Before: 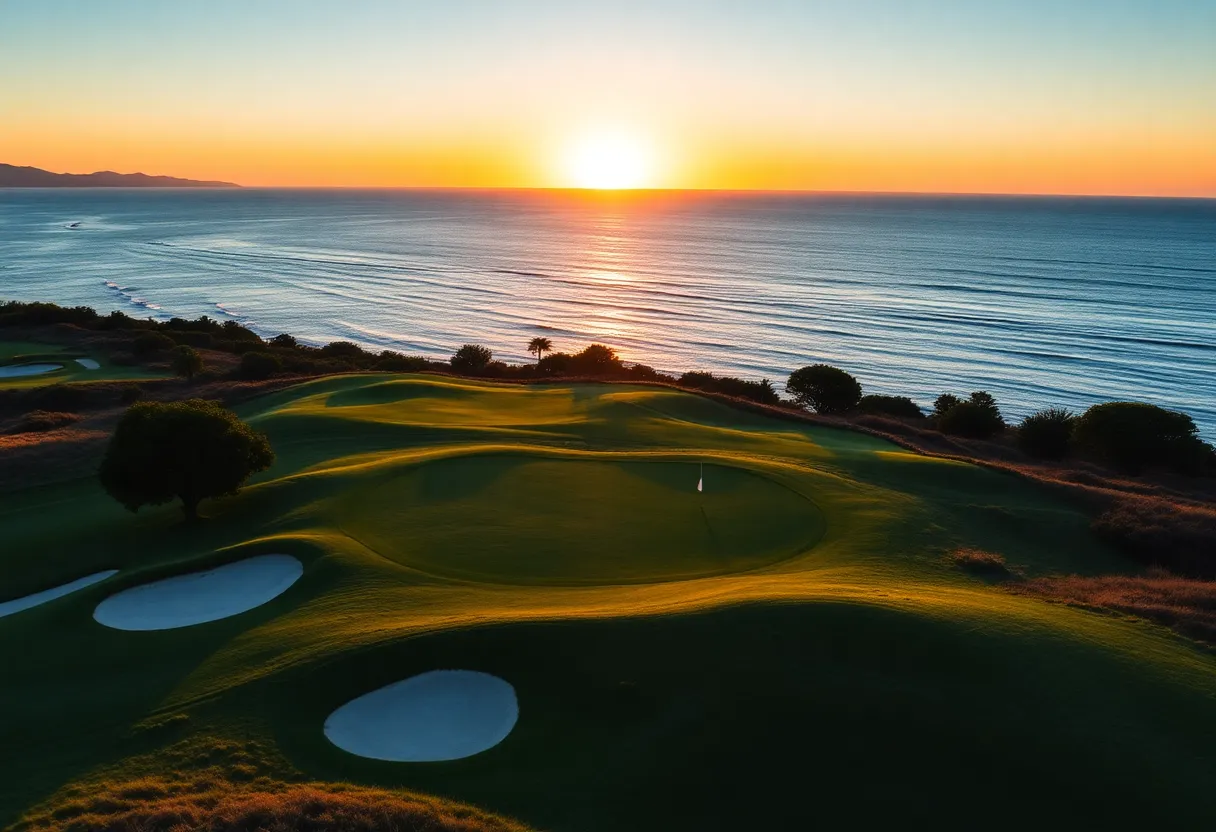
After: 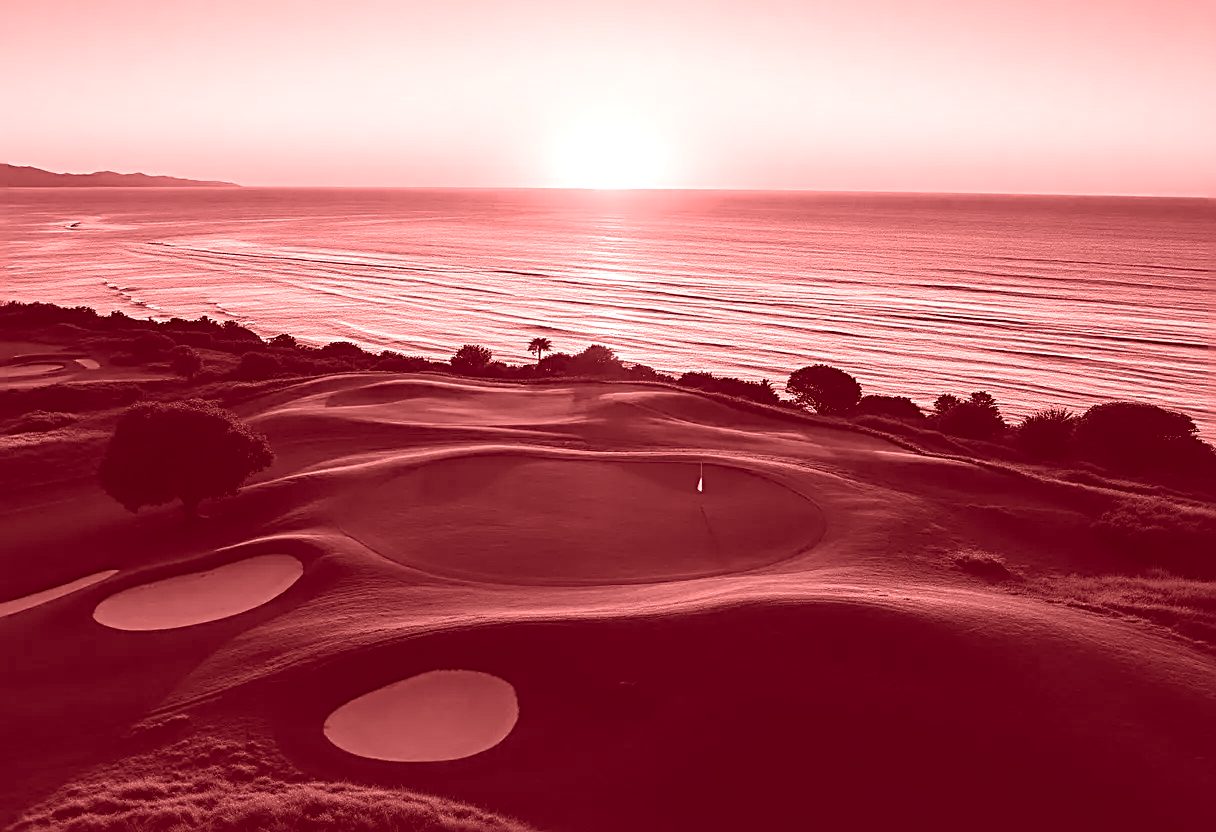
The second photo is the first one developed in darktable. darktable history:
colorize: saturation 60%, source mix 100%
sharpen: radius 2.817, amount 0.715
